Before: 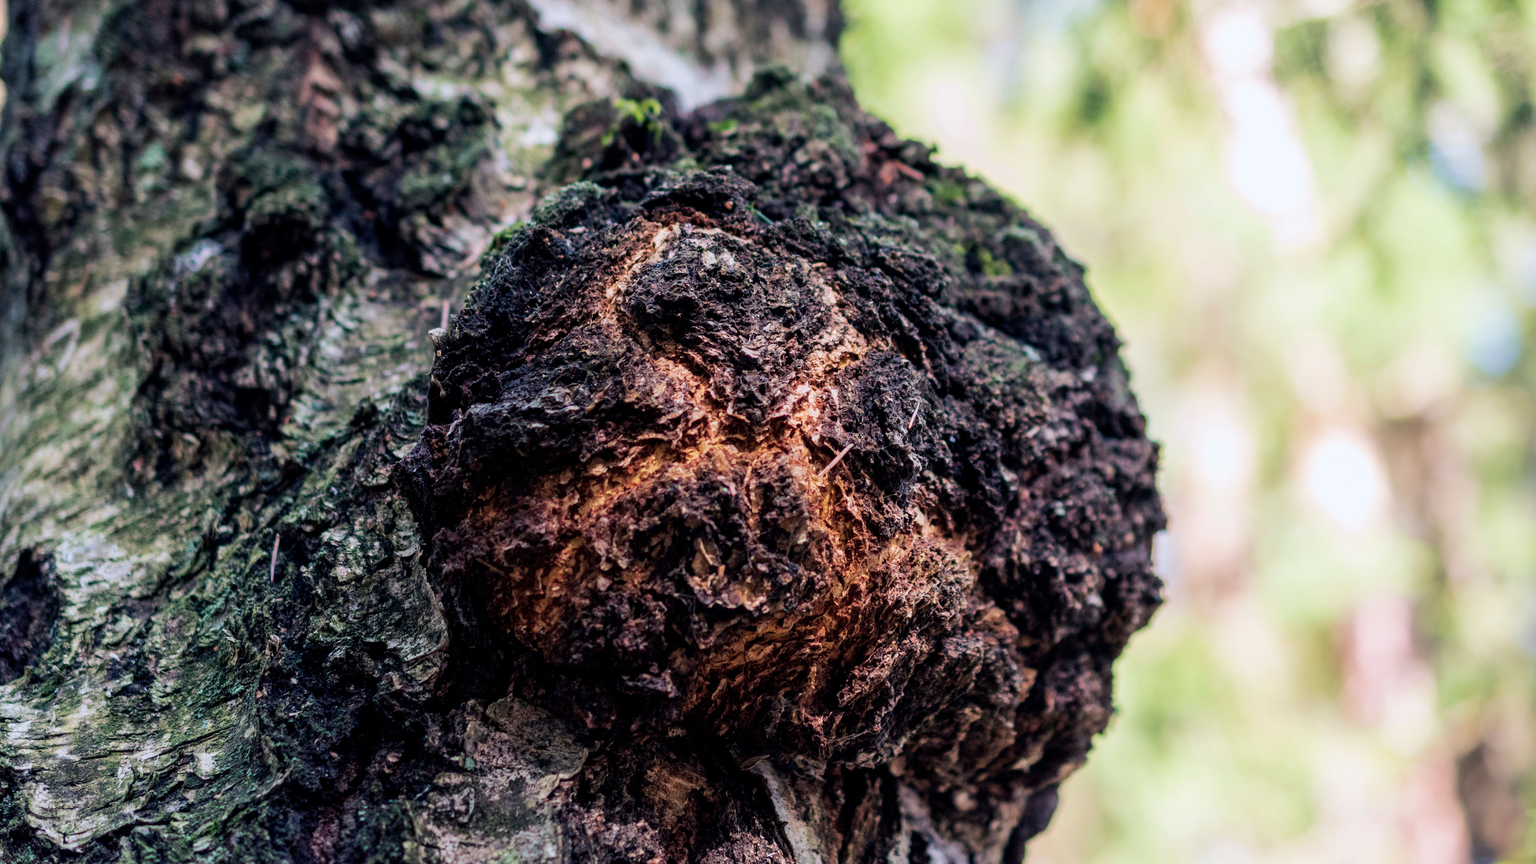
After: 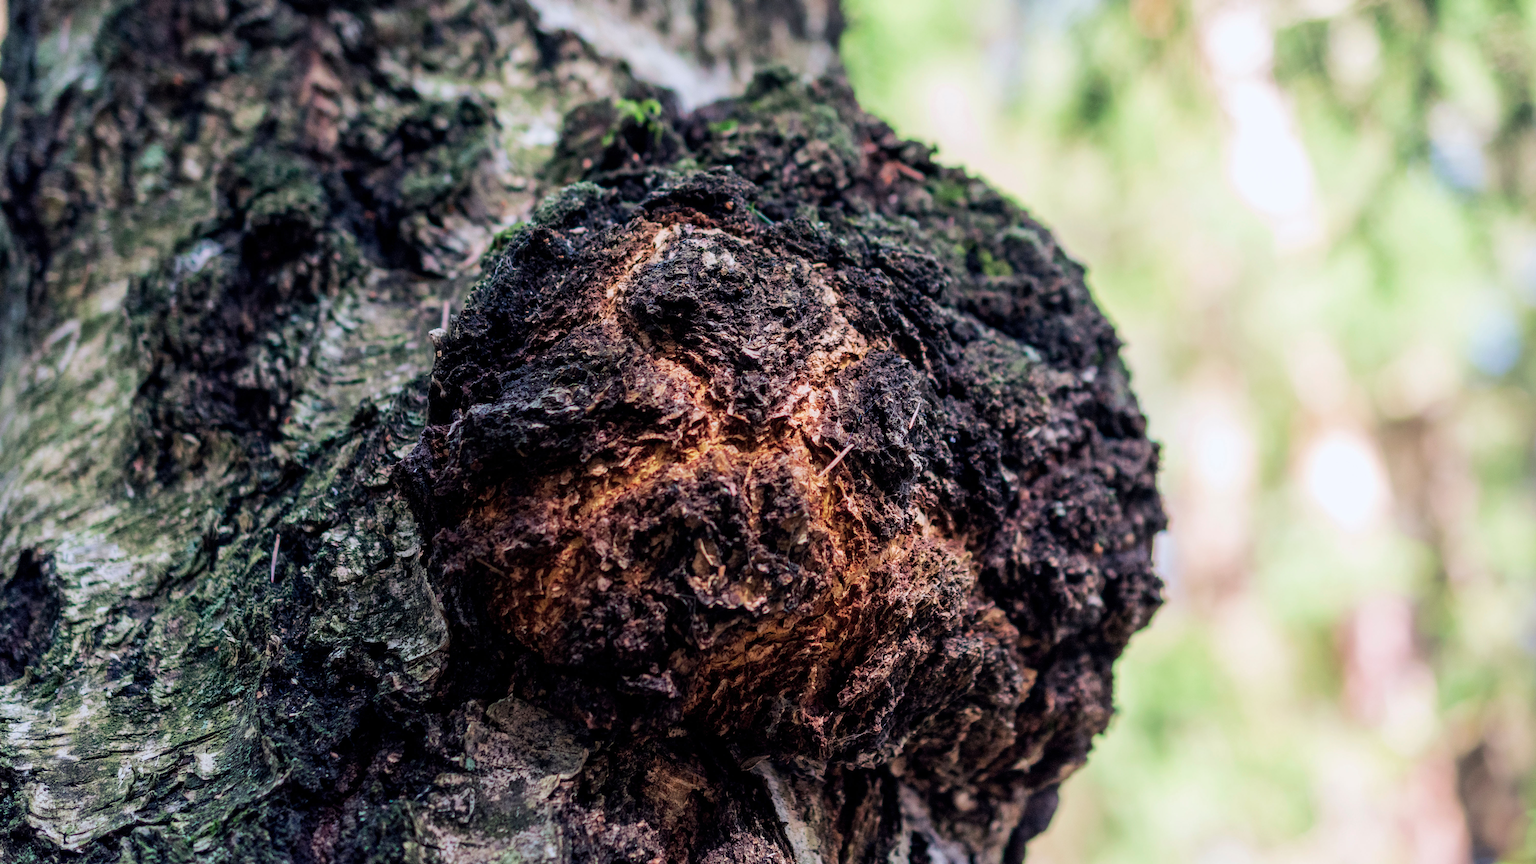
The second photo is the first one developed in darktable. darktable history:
color zones: curves: ch2 [(0, 0.5) (0.084, 0.497) (0.323, 0.335) (0.4, 0.497) (1, 0.5)], mix -131.19%
